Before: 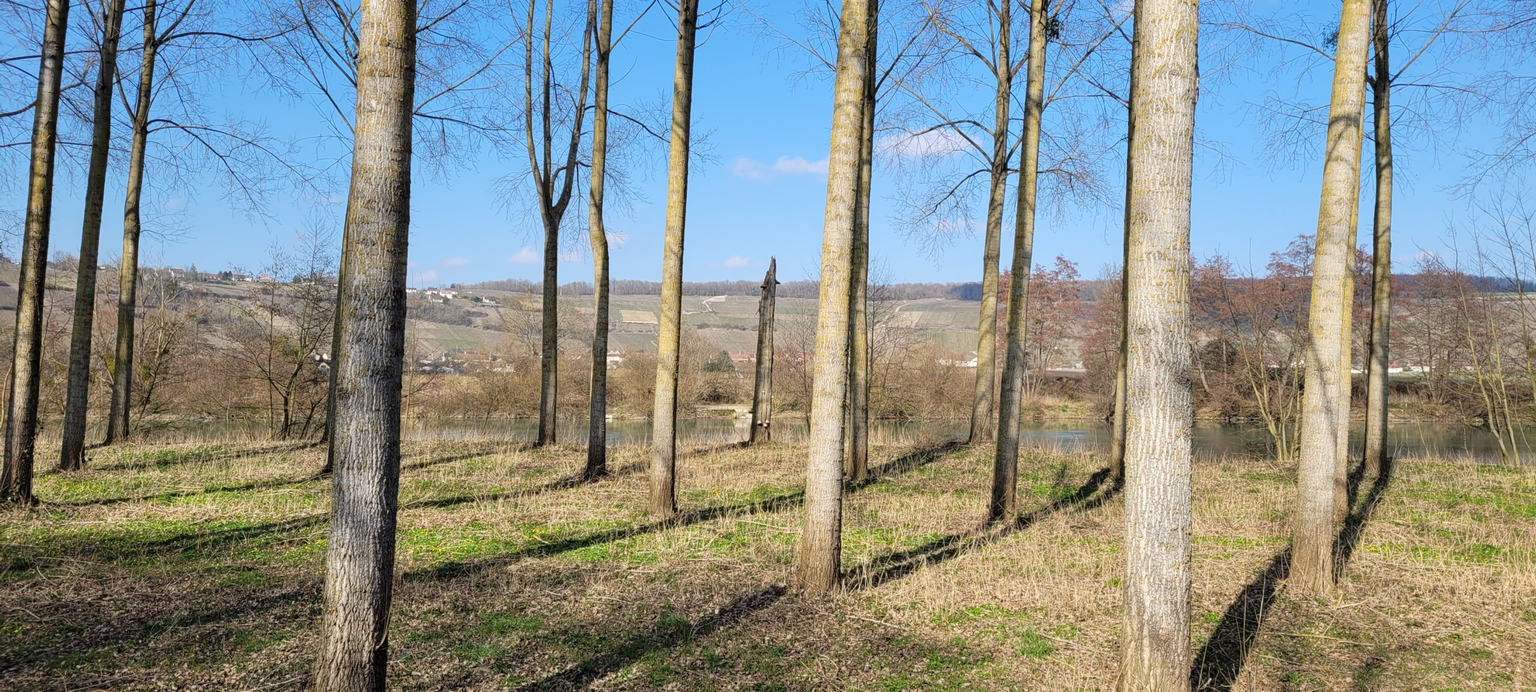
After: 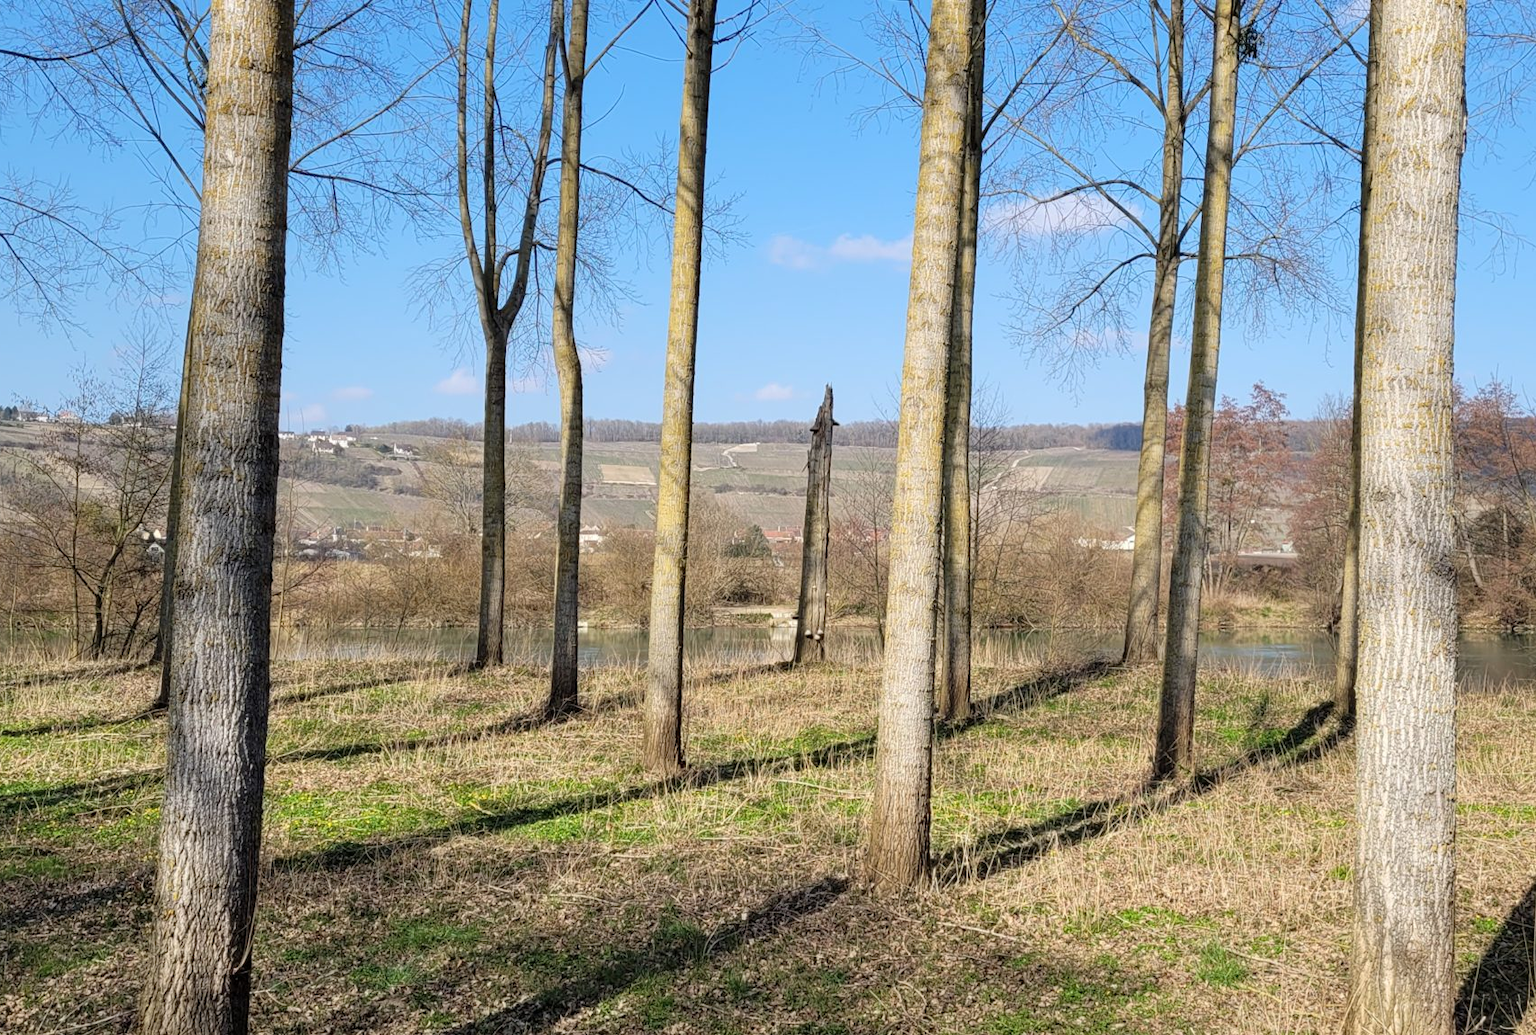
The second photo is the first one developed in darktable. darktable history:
crop and rotate: left 14.346%, right 18.924%
